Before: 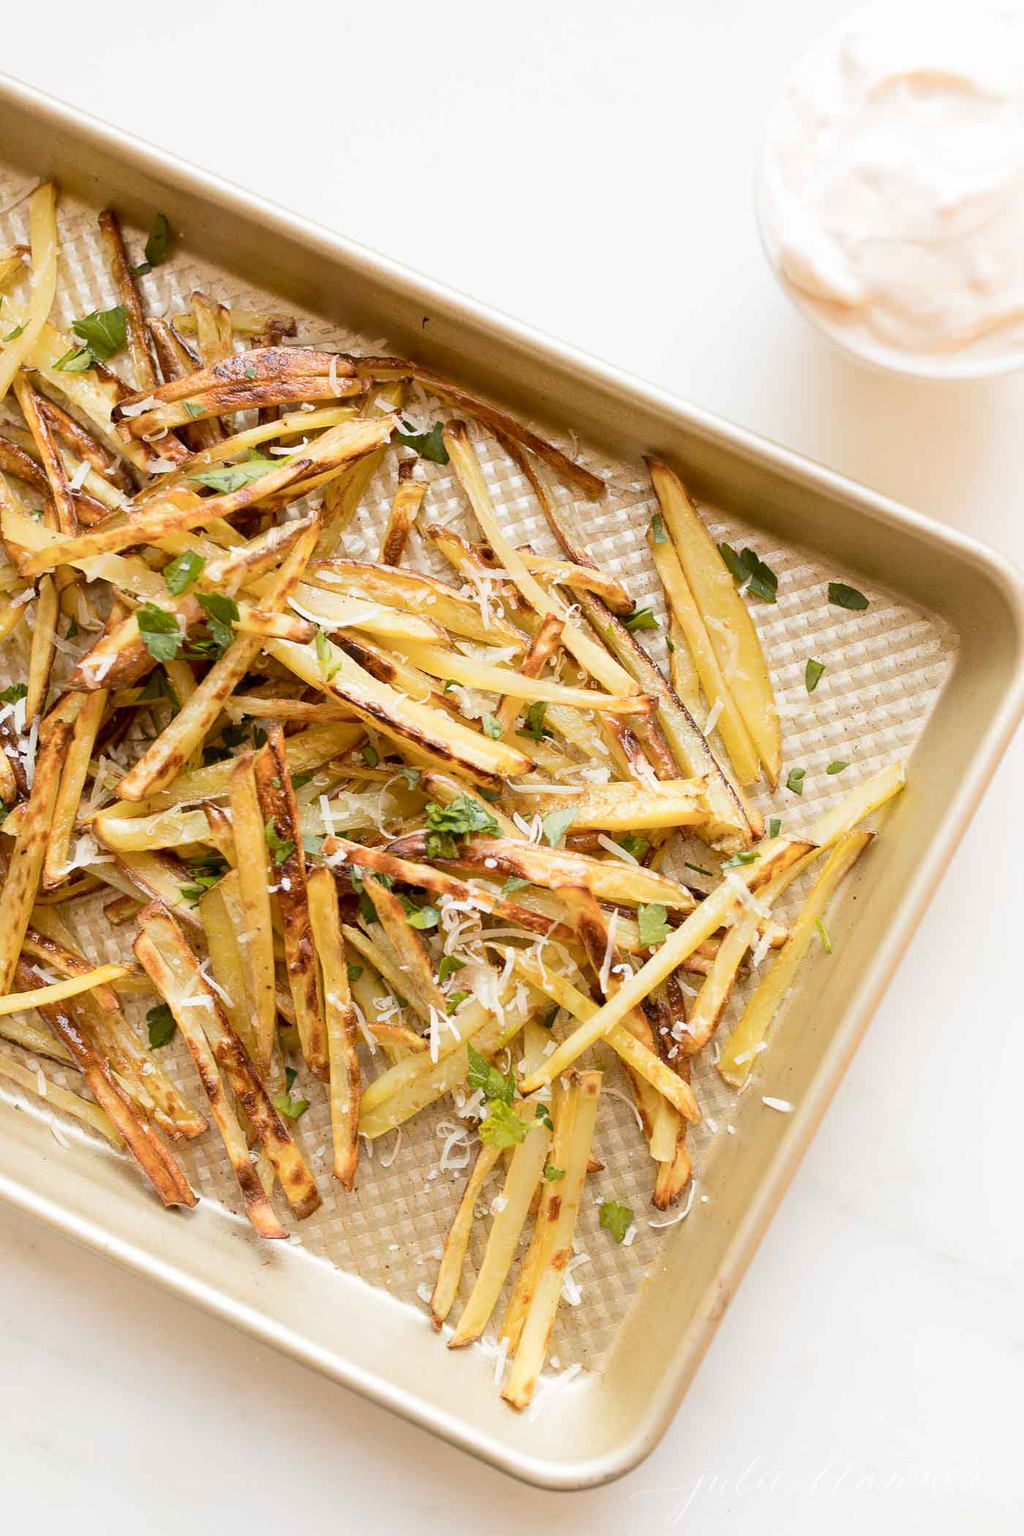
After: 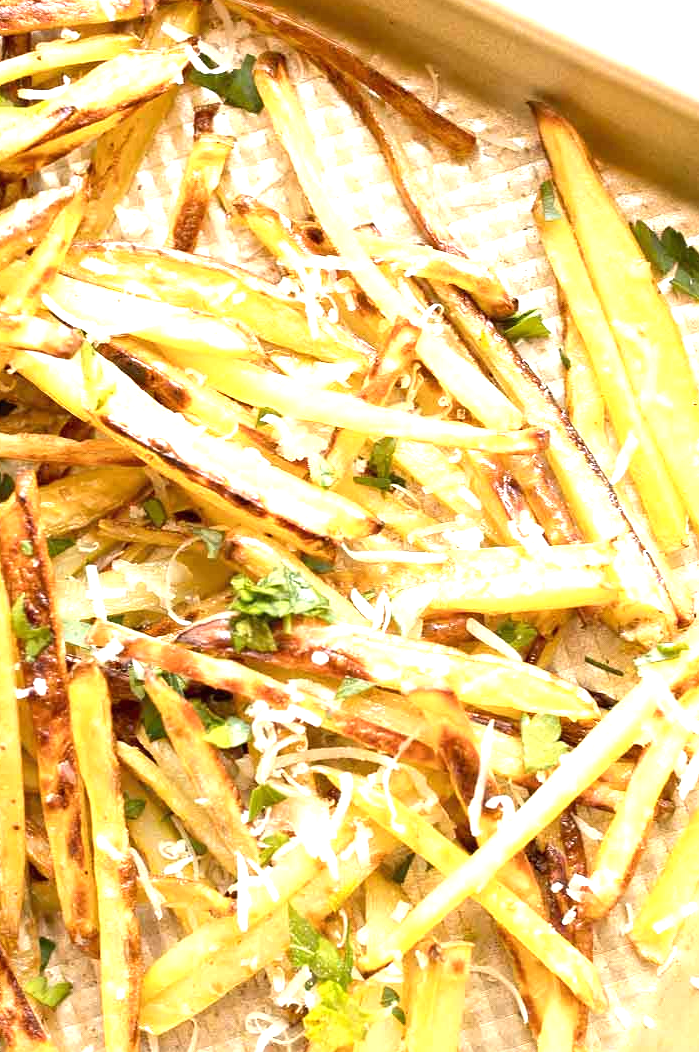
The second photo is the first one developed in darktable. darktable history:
exposure: black level correction 0, exposure 1.1 EV, compensate highlight preservation false
crop: left 25.126%, top 24.885%, right 24.888%, bottom 25.009%
